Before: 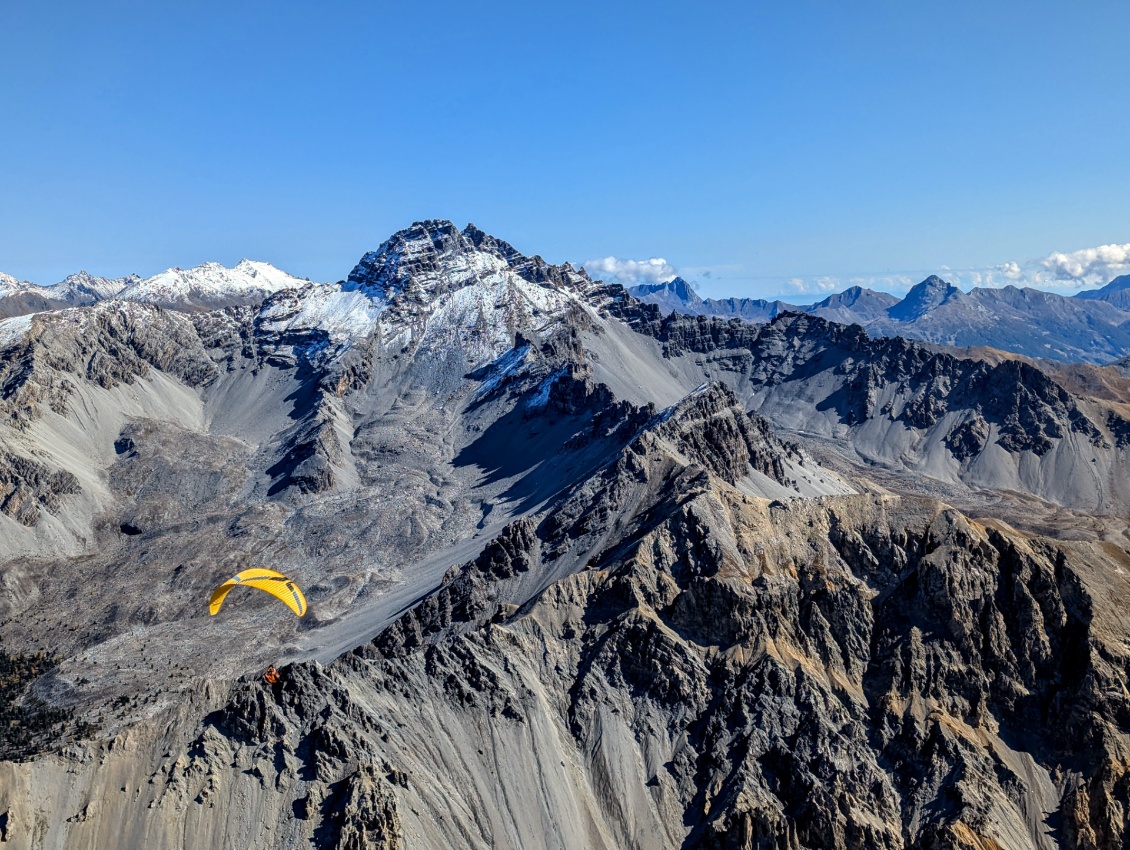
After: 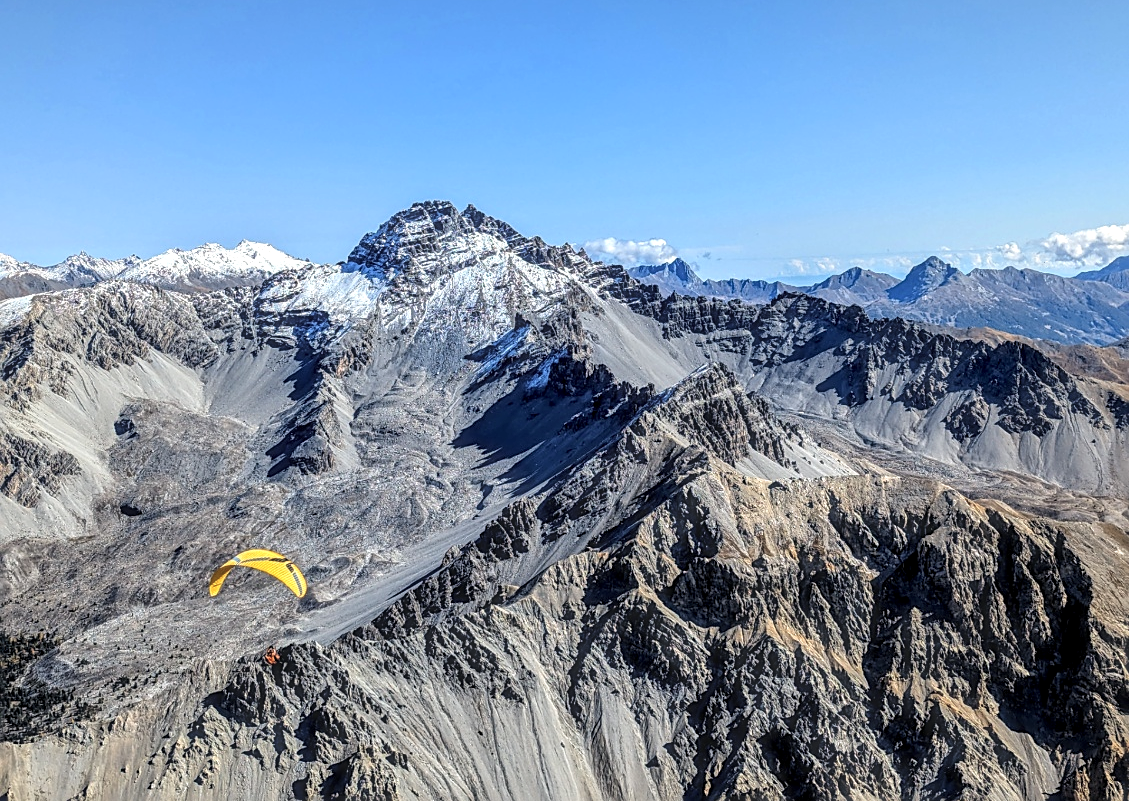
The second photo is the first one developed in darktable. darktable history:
exposure: compensate exposure bias true, compensate highlight preservation false
color balance rgb: perceptual saturation grading › global saturation 0.518%
crop and rotate: top 2.435%, bottom 3.239%
contrast brightness saturation: brightness 0.153
sharpen: on, module defaults
local contrast: detail 142%
color calibration: illuminant same as pipeline (D50), adaptation none (bypass), x 0.333, y 0.334, temperature 5008.53 K
haze removal: strength -0.043, adaptive false
